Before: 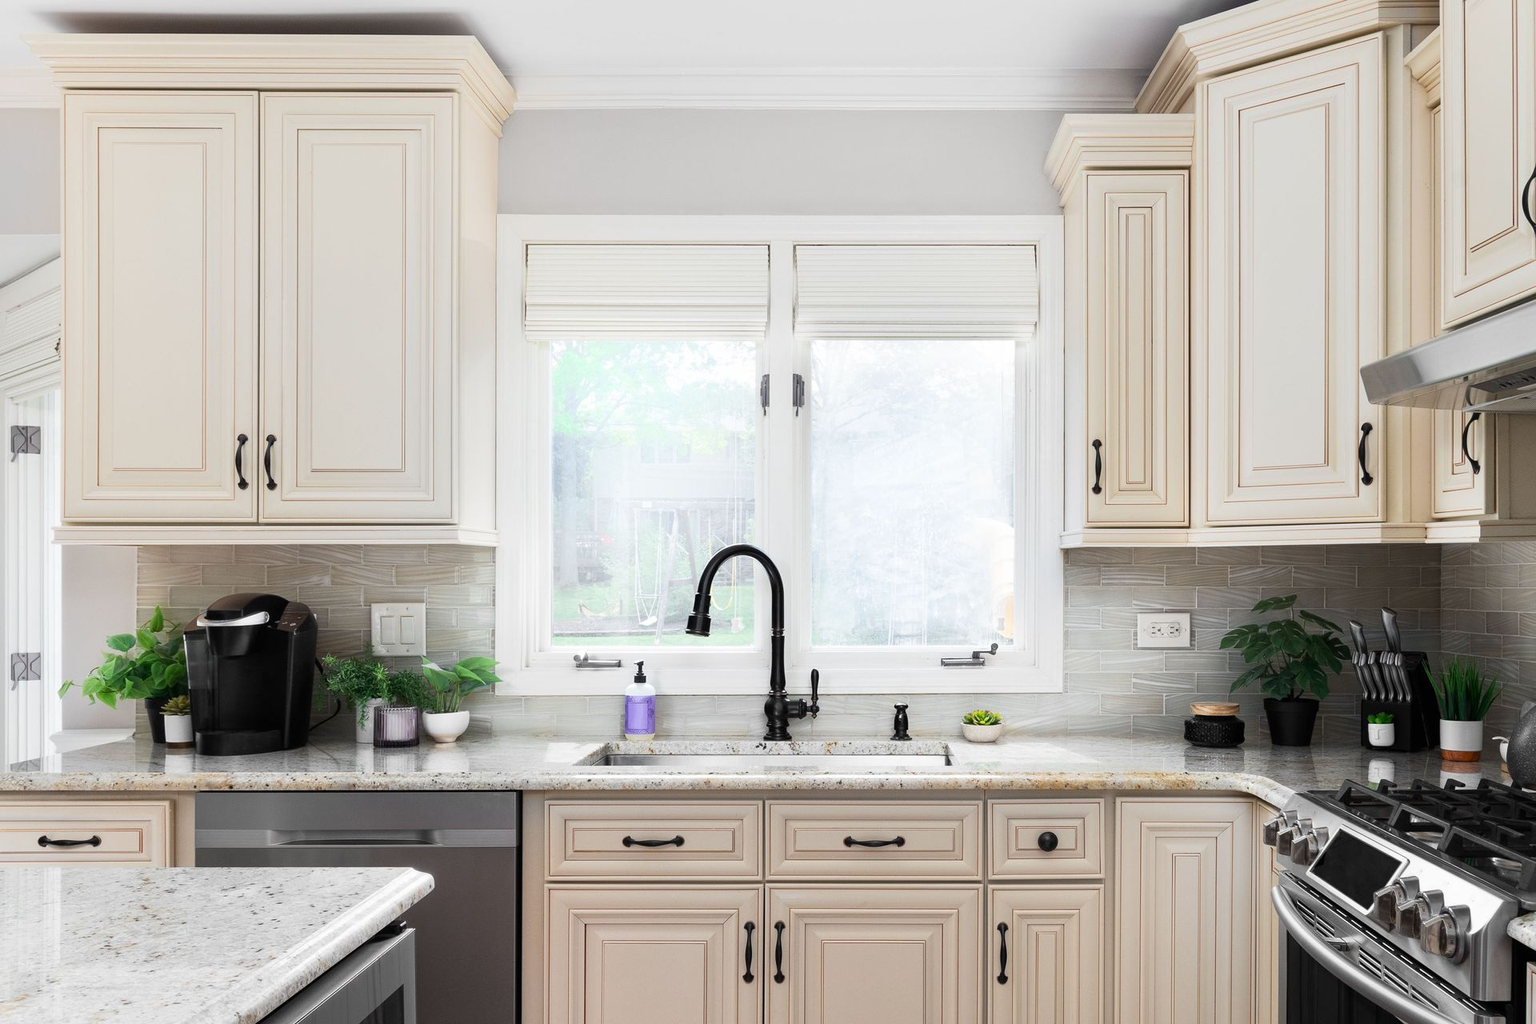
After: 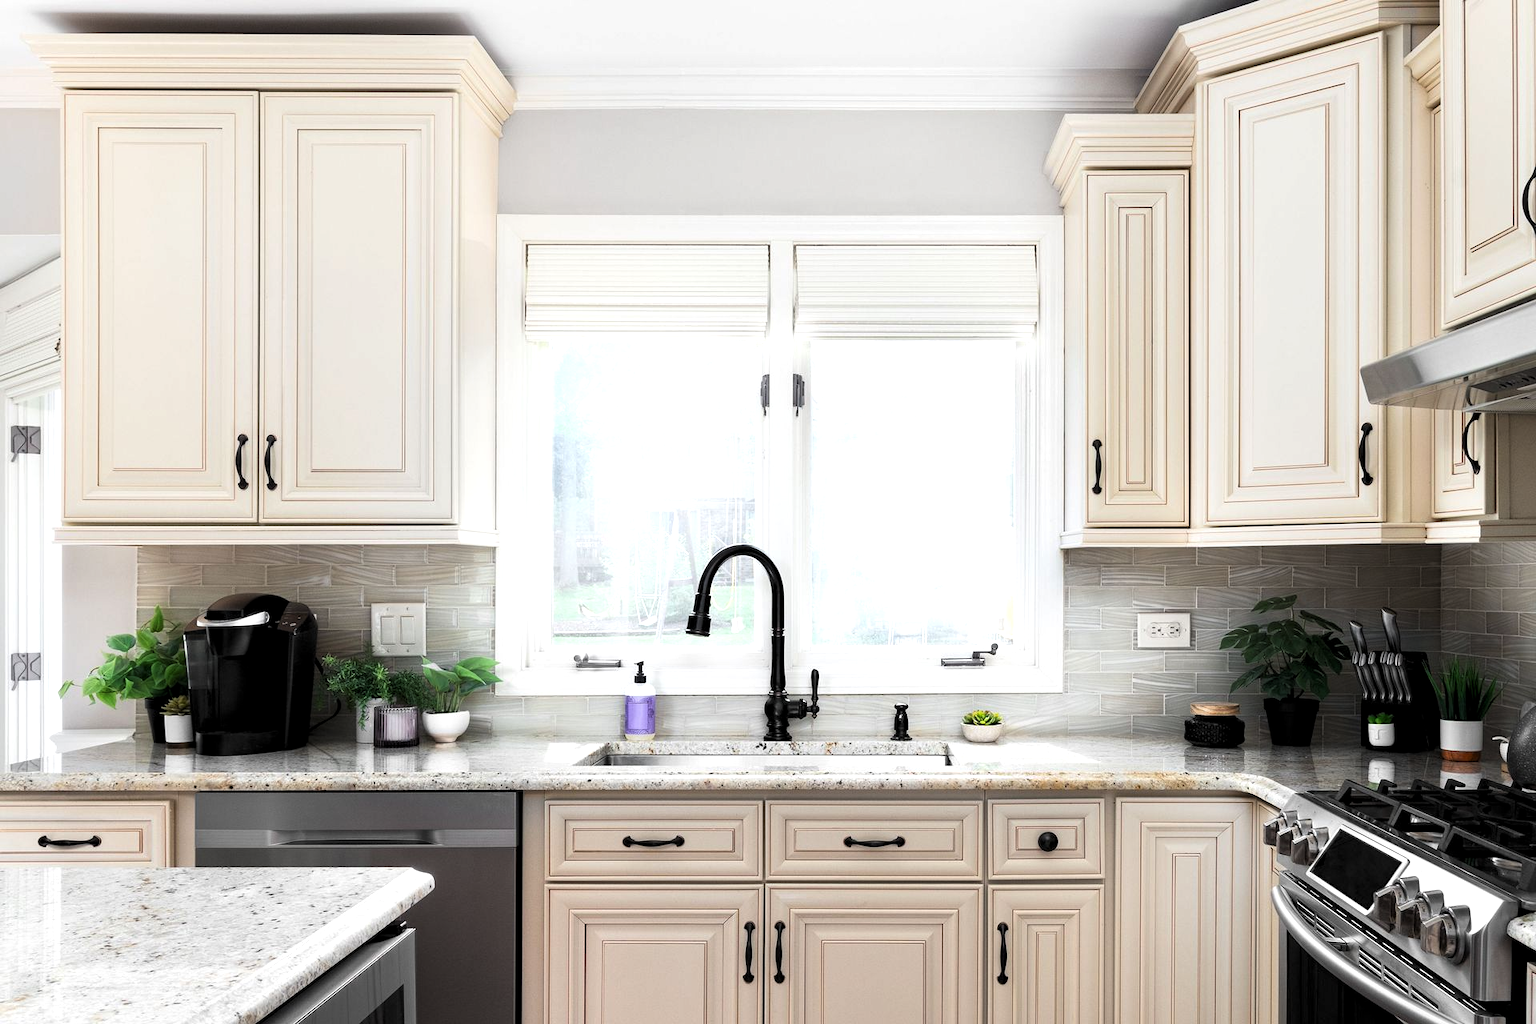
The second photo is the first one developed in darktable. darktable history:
levels: levels [0.052, 0.496, 0.908]
